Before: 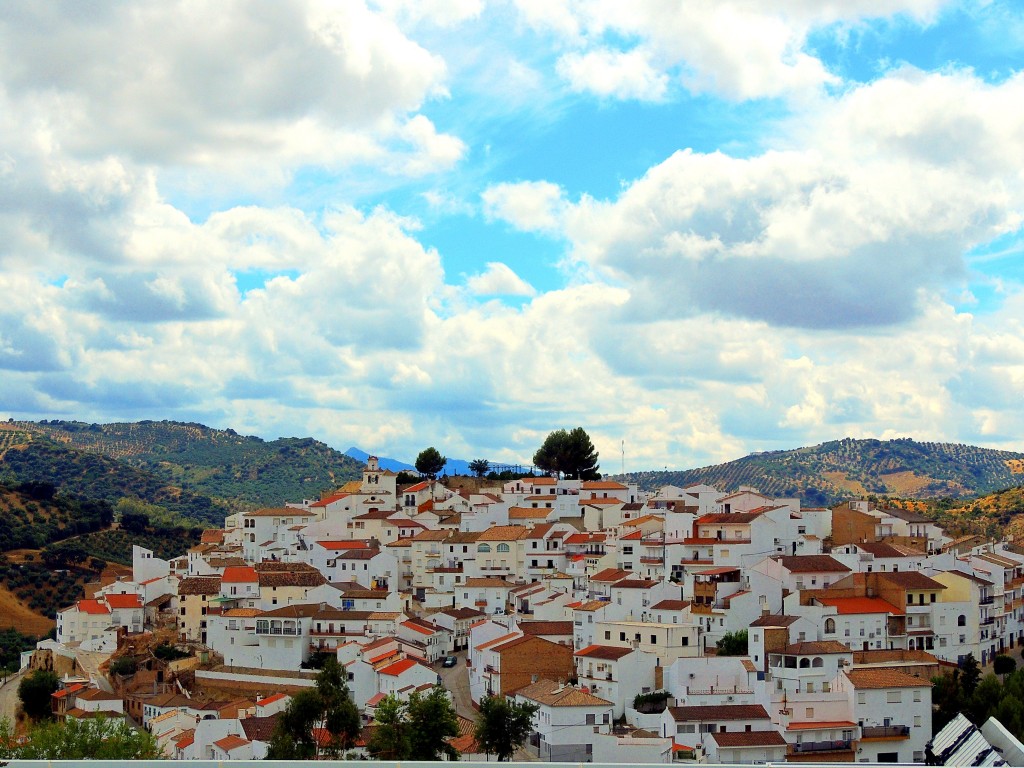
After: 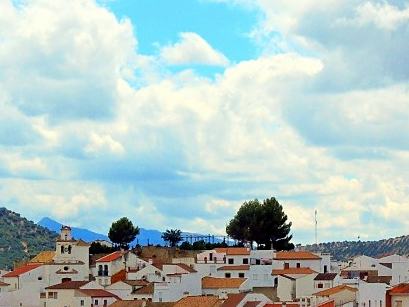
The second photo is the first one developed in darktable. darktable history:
crop: left 30%, top 30%, right 30%, bottom 30%
sharpen: amount 0.2
vibrance: vibrance 0%
